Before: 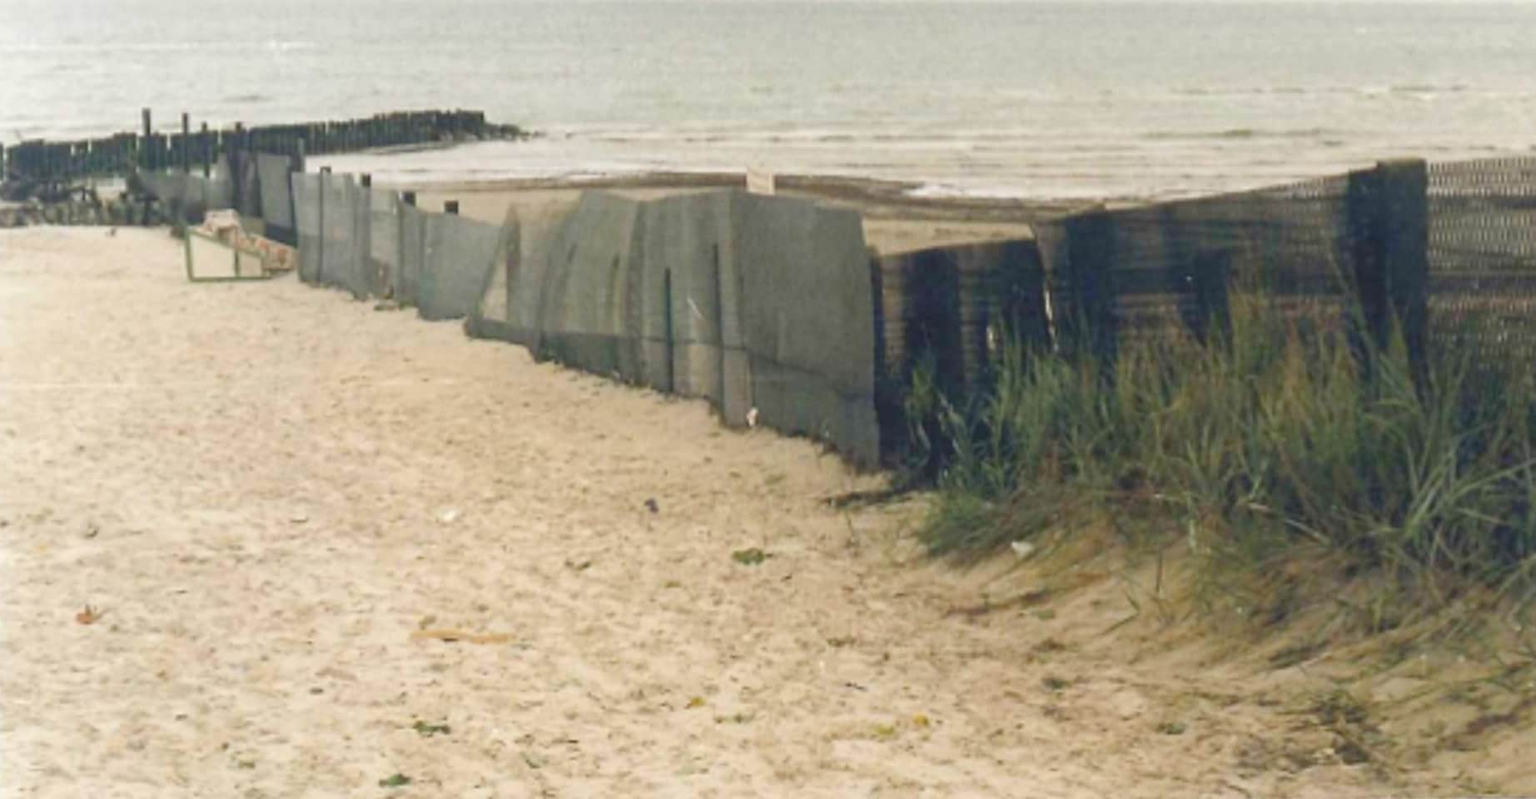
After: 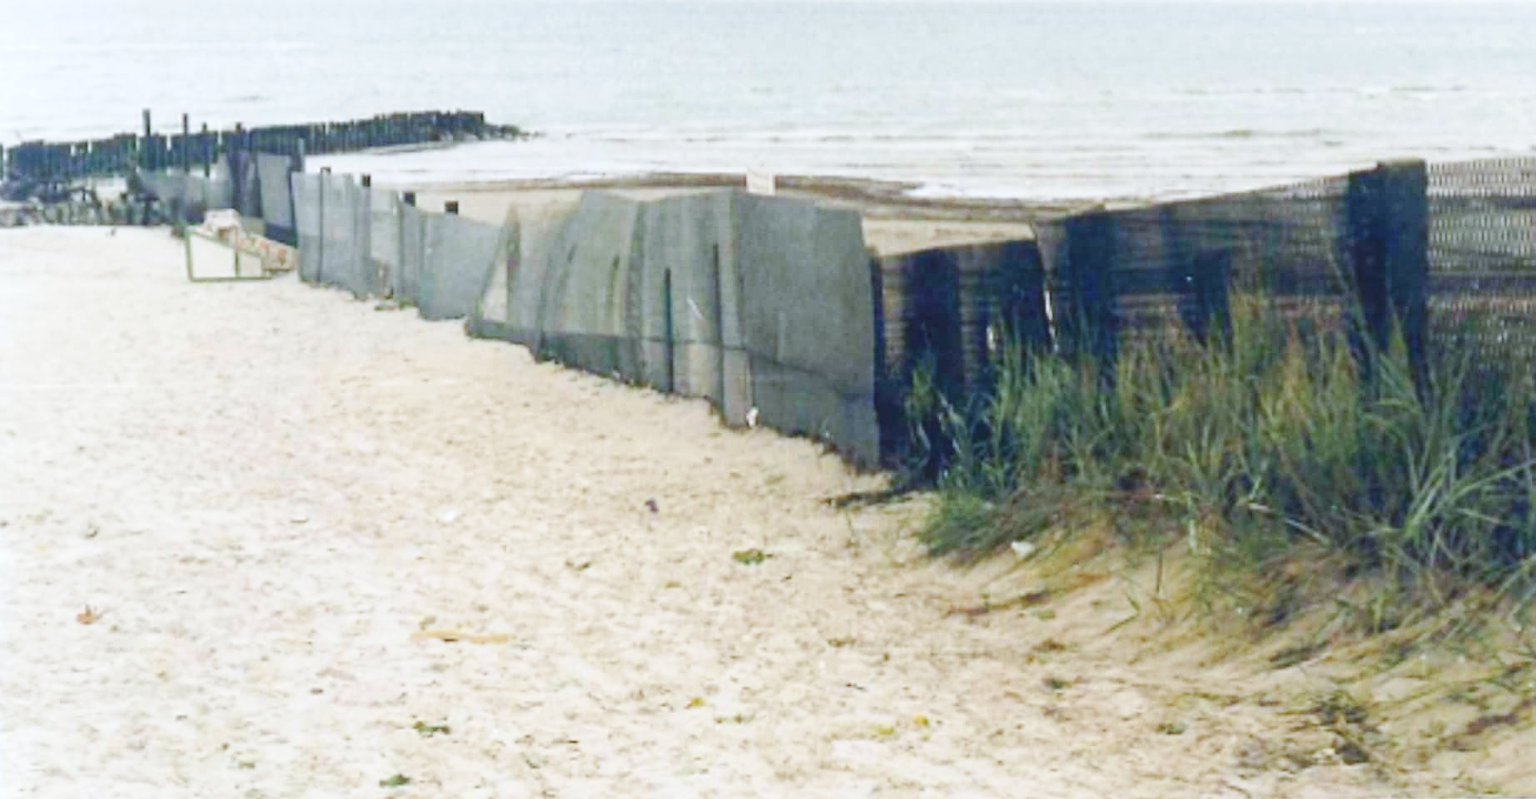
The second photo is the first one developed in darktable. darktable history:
white balance: red 0.931, blue 1.11
base curve: curves: ch0 [(0, 0) (0.032, 0.025) (0.121, 0.166) (0.206, 0.329) (0.605, 0.79) (1, 1)], preserve colors none
exposure: exposure 0.131 EV, compensate highlight preservation false
